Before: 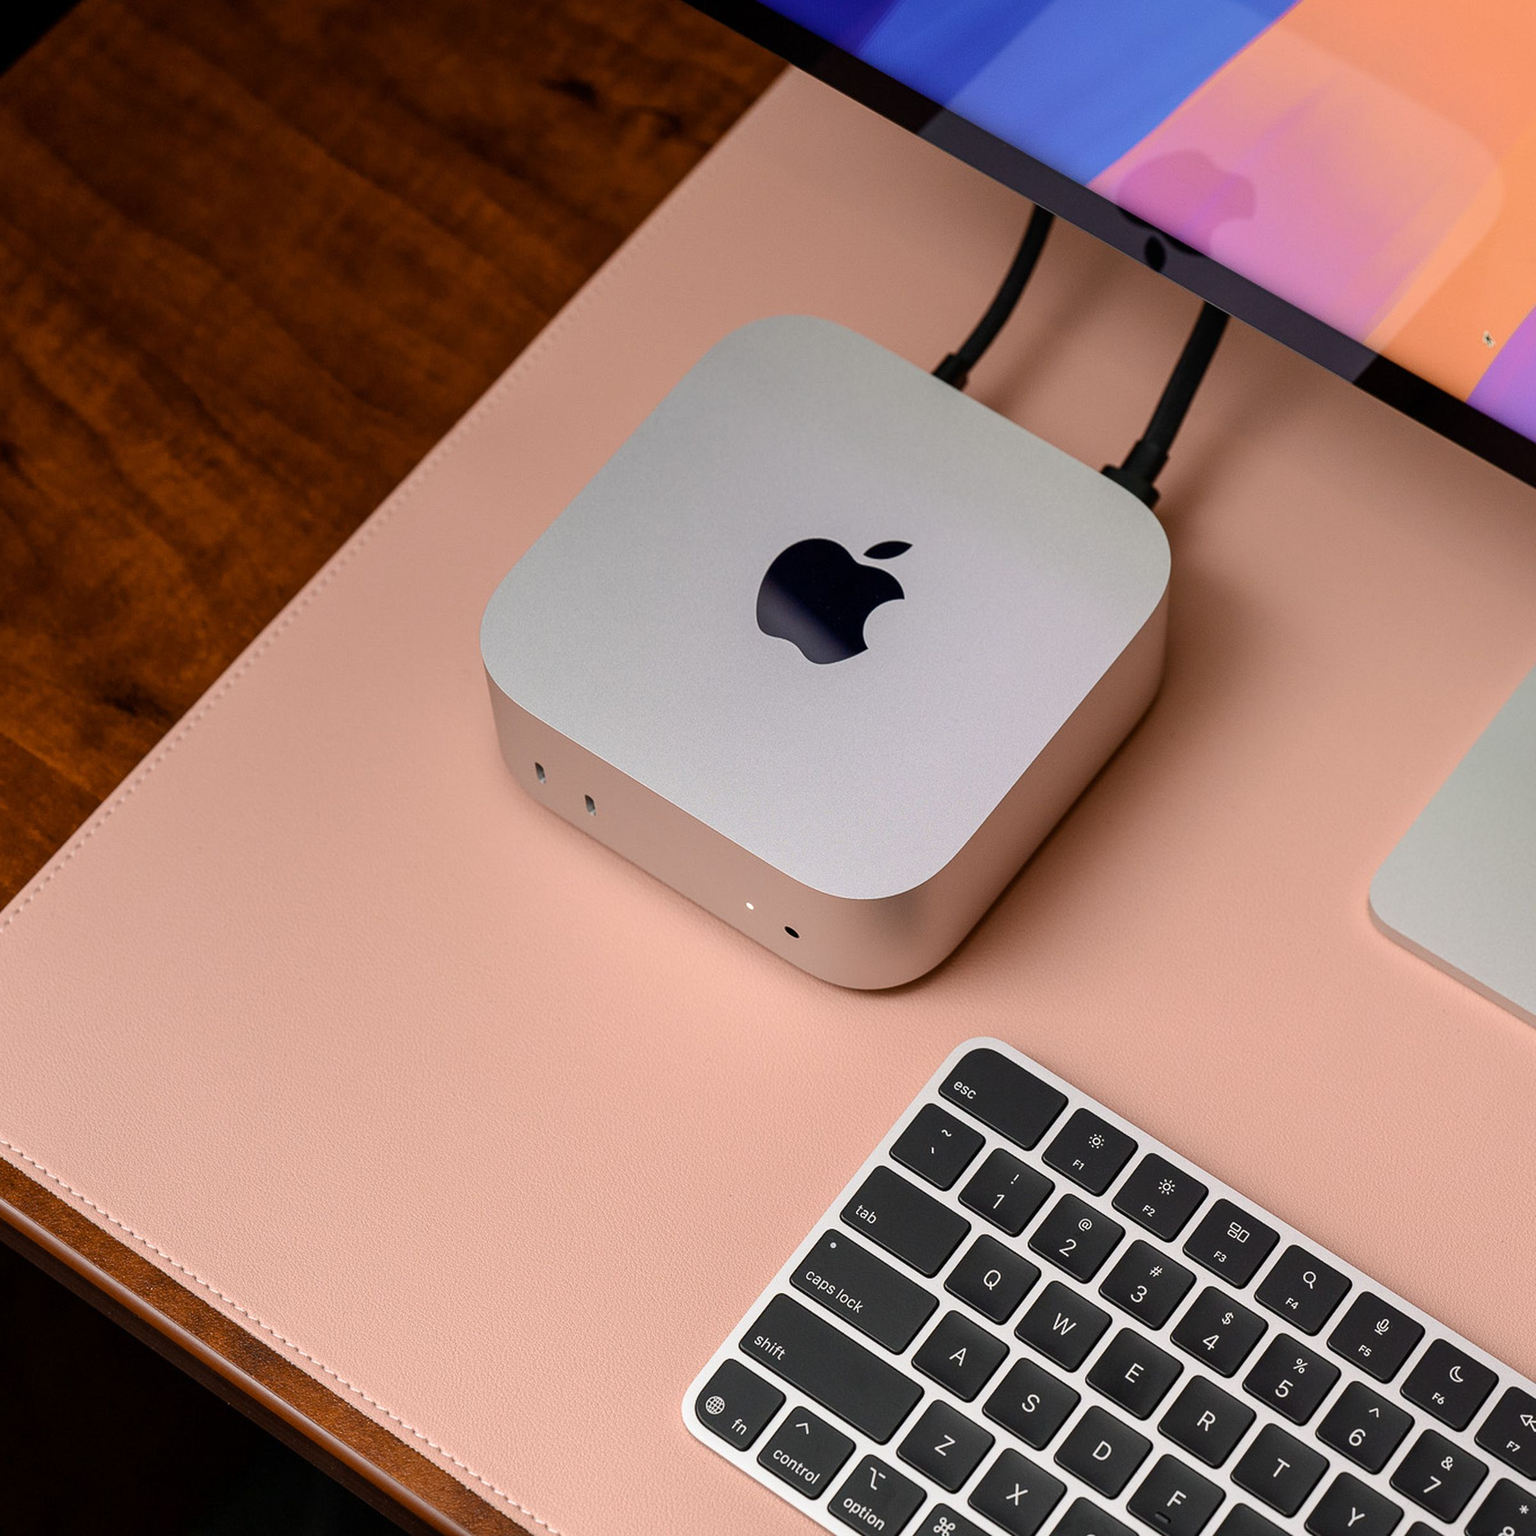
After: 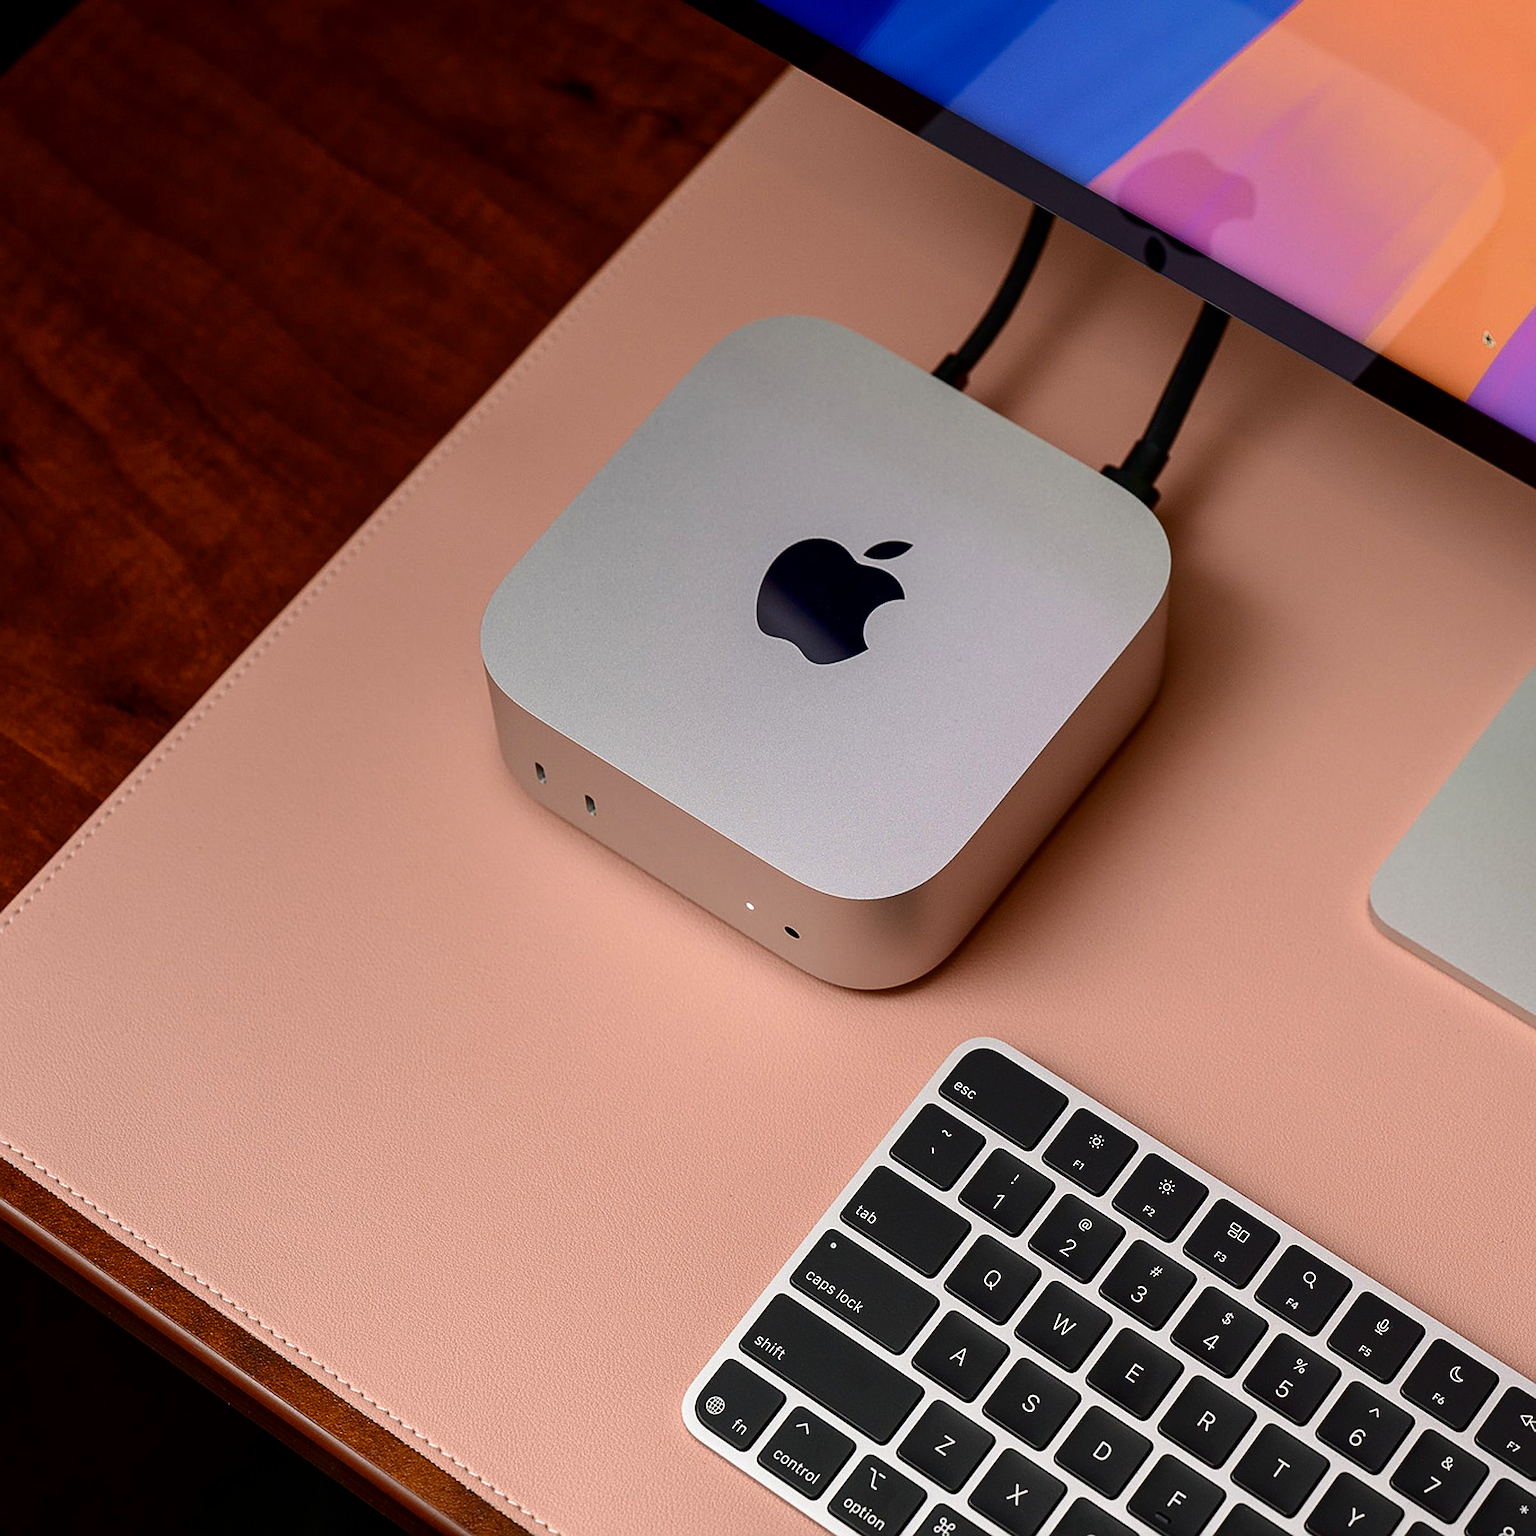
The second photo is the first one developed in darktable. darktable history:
exposure: compensate highlight preservation false
contrast brightness saturation: contrast 0.066, brightness -0.14, saturation 0.119
sharpen: on, module defaults
